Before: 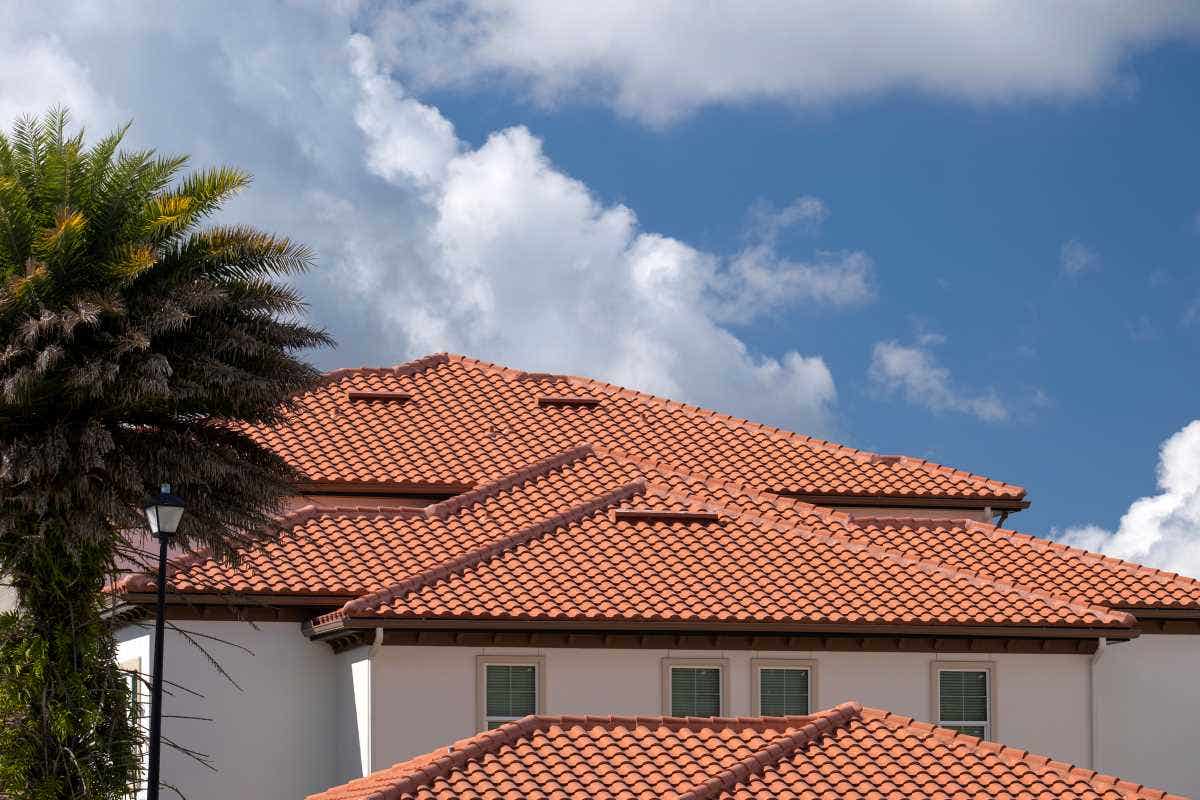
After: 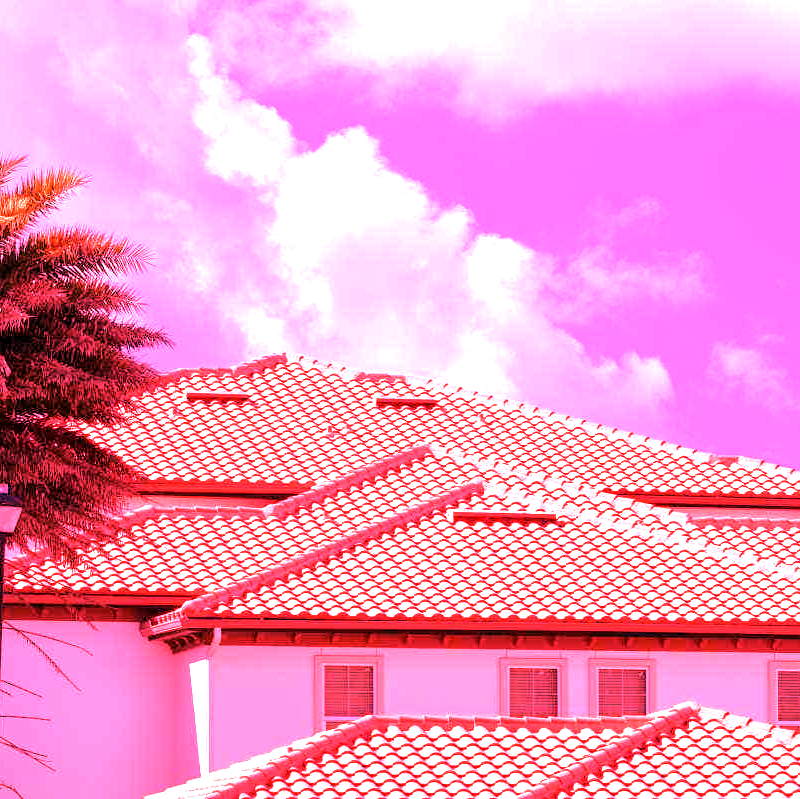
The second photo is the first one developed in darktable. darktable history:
color calibration: x 0.334, y 0.349, temperature 5426 K
white balance: red 4.26, blue 1.802
crop and rotate: left 13.537%, right 19.796%
